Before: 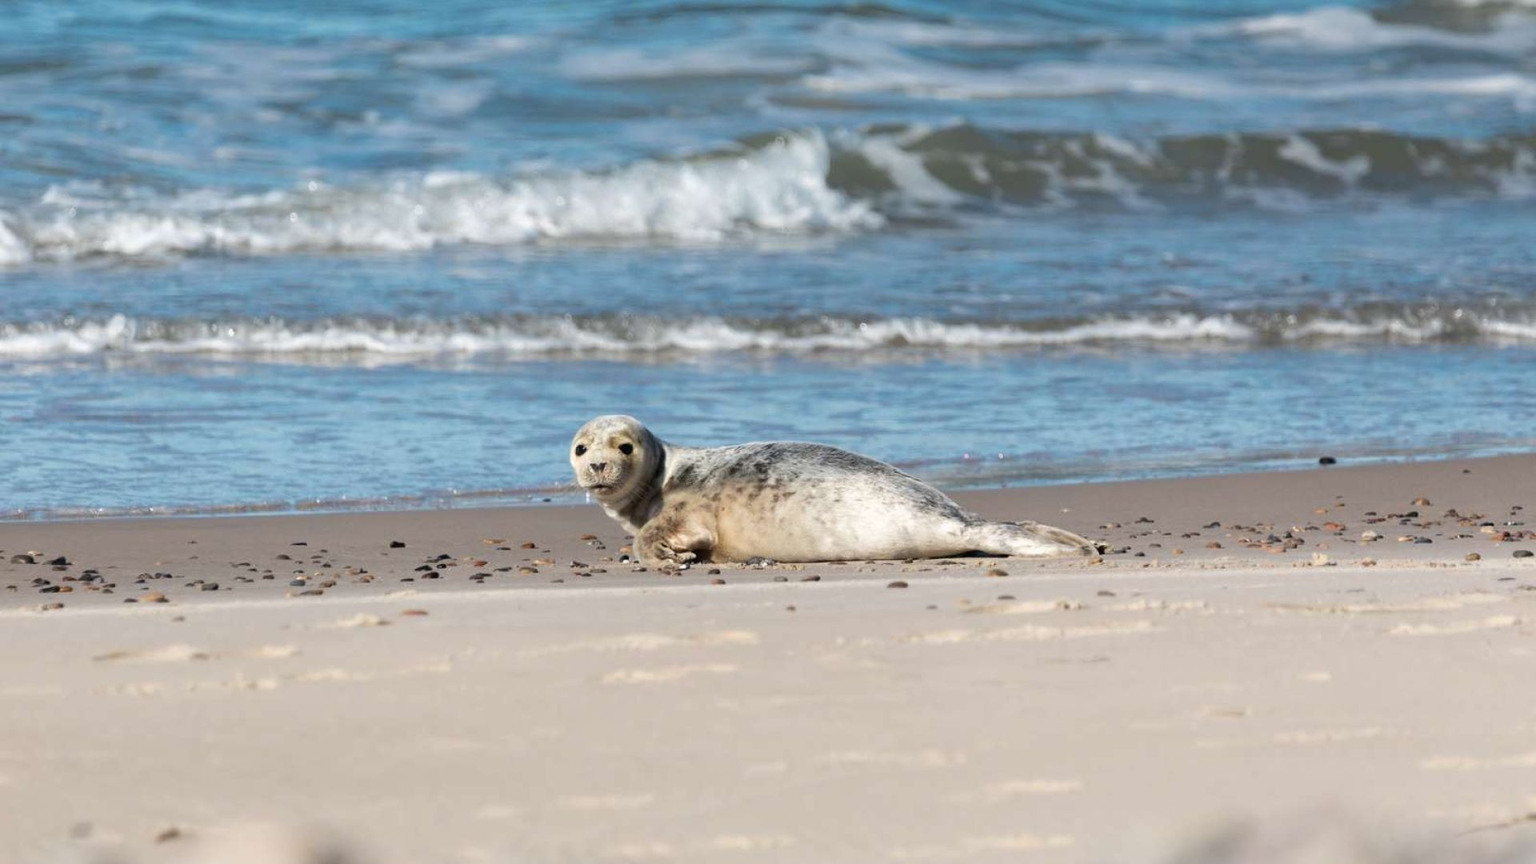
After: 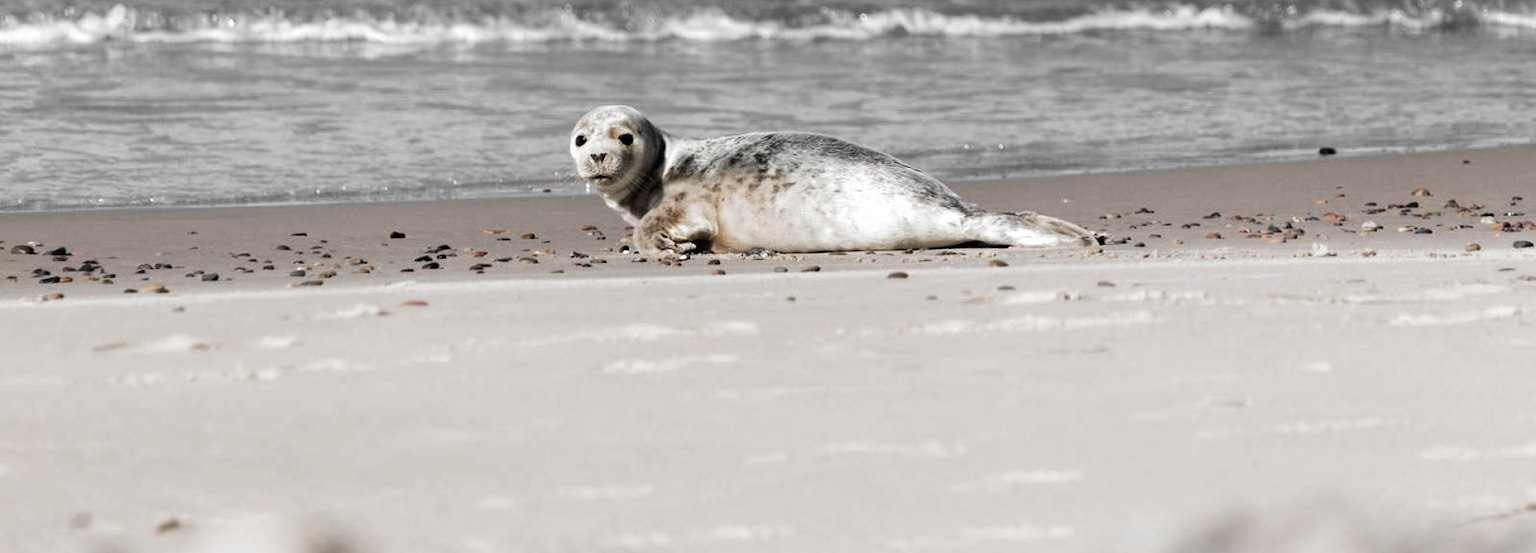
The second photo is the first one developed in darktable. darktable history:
filmic rgb: black relative exposure -9.05 EV, white relative exposure 2.3 EV, hardness 7.46, add noise in highlights 0.002, color science v3 (2019), use custom middle-gray values true, contrast in highlights soft
crop and rotate: top 35.907%
color zones: curves: ch0 [(0, 0.447) (0.184, 0.543) (0.323, 0.476) (0.429, 0.445) (0.571, 0.443) (0.714, 0.451) (0.857, 0.452) (1, 0.447)]; ch1 [(0, 0.464) (0.176, 0.46) (0.287, 0.177) (0.429, 0.002) (0.571, 0) (0.714, 0) (0.857, 0) (1, 0.464)]
